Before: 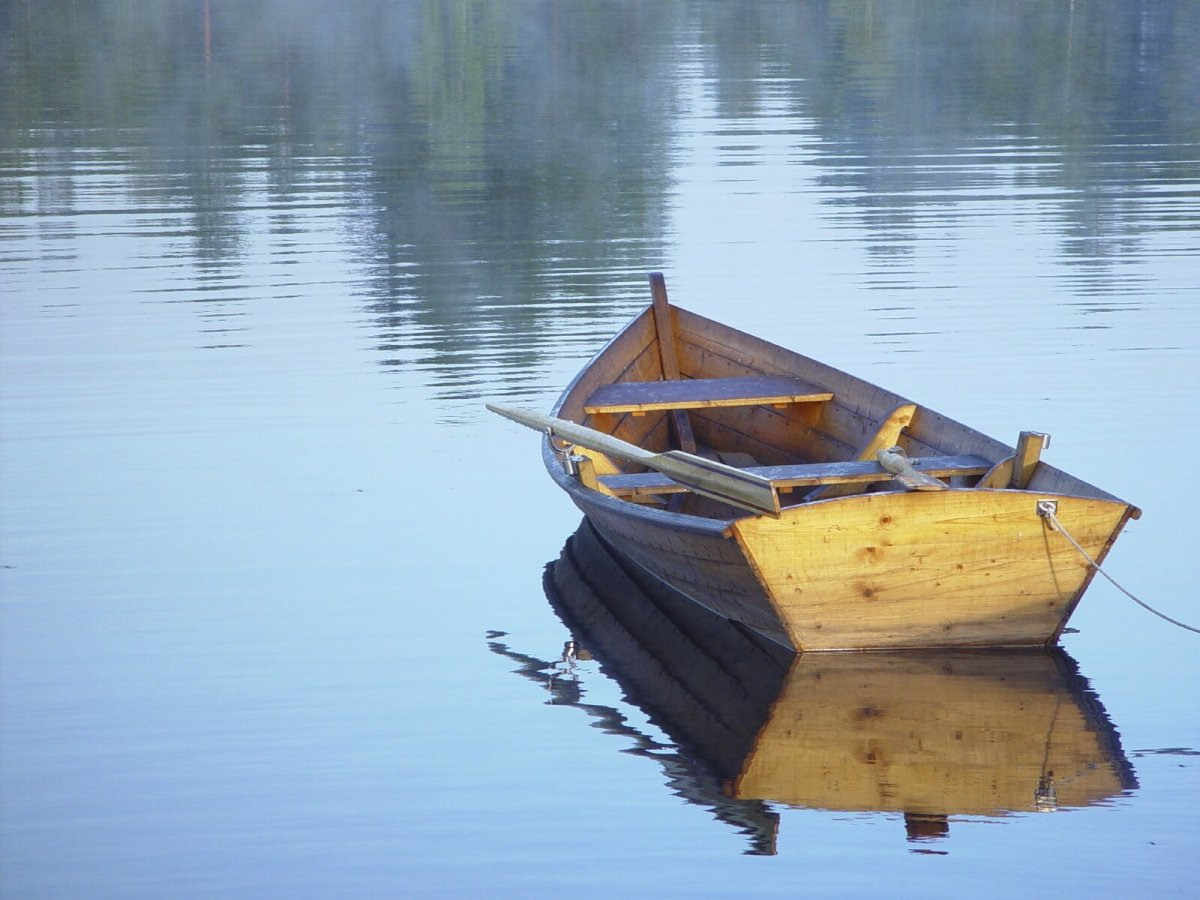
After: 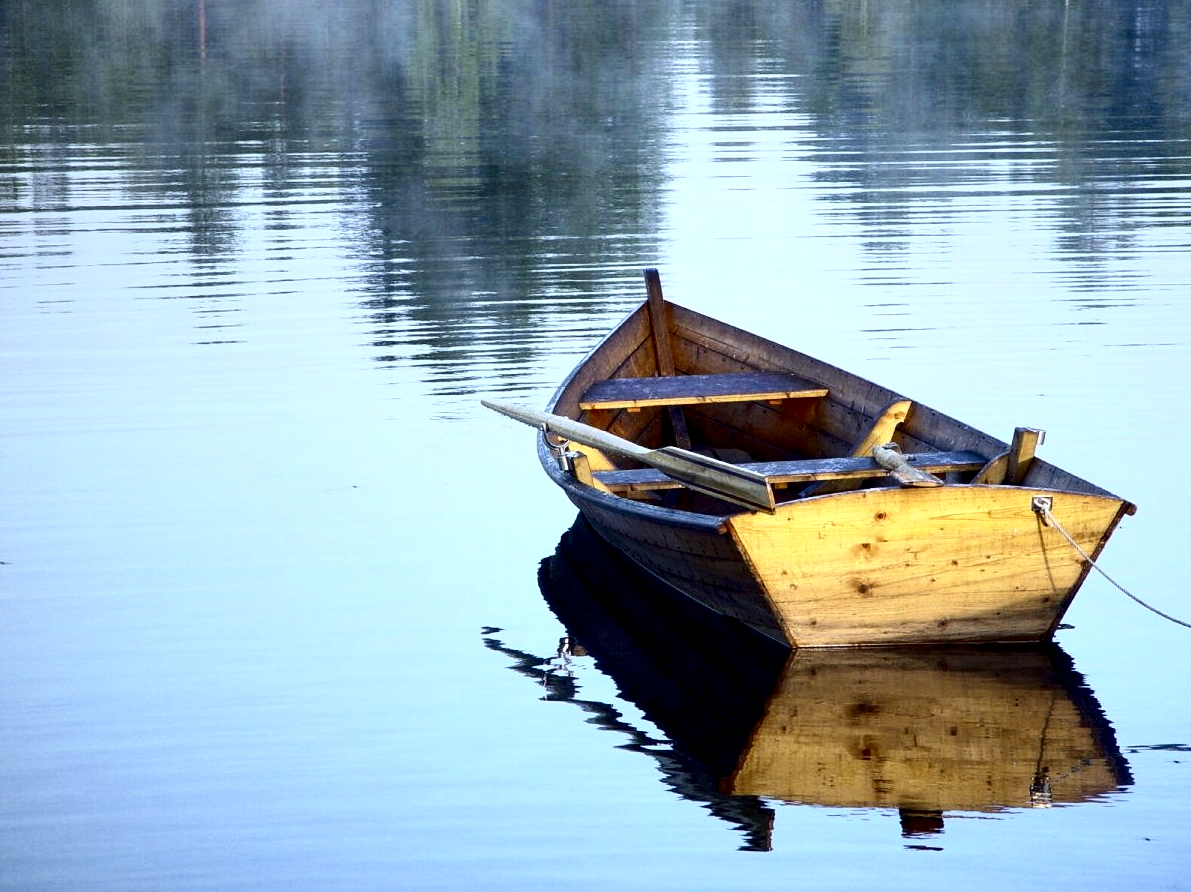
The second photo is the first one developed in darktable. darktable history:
contrast brightness saturation: contrast 0.32, brightness -0.08, saturation 0.17
crop: left 0.434%, top 0.485%, right 0.244%, bottom 0.386%
local contrast: highlights 123%, shadows 126%, detail 140%, midtone range 0.254
